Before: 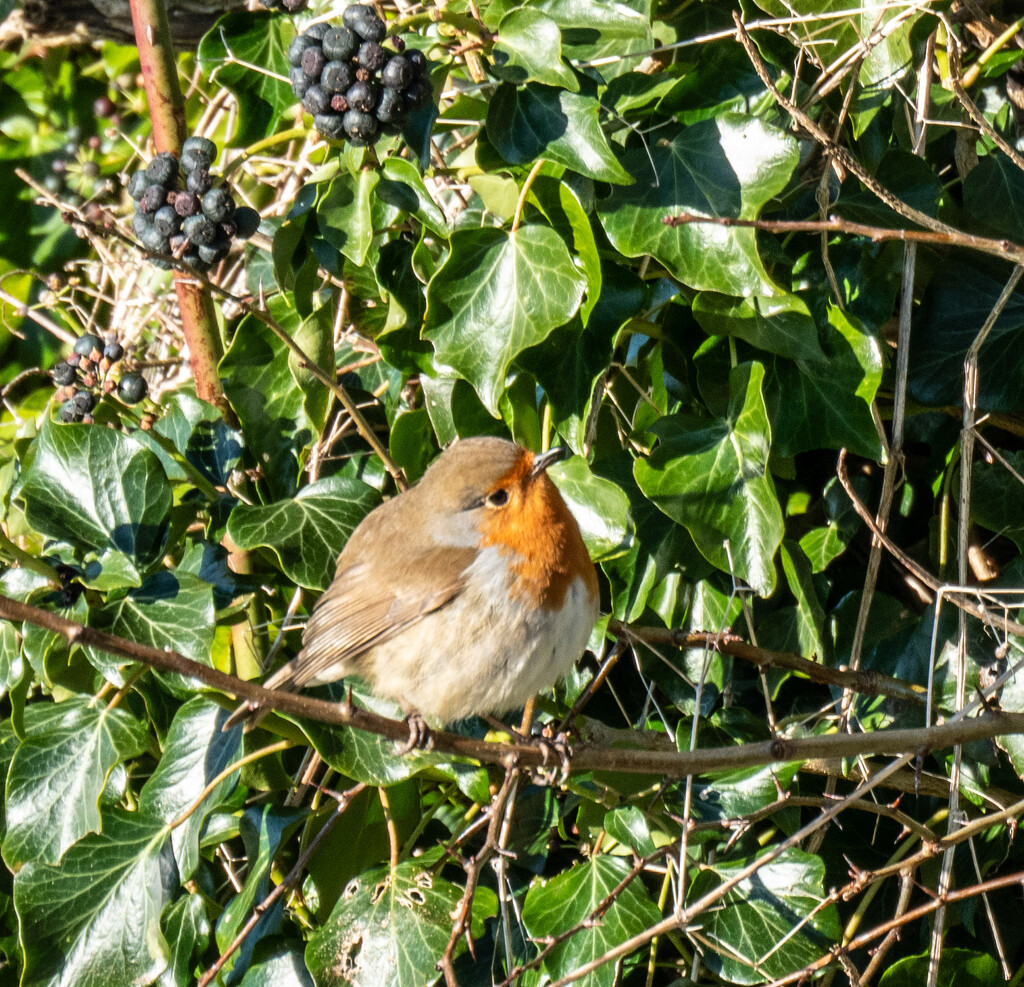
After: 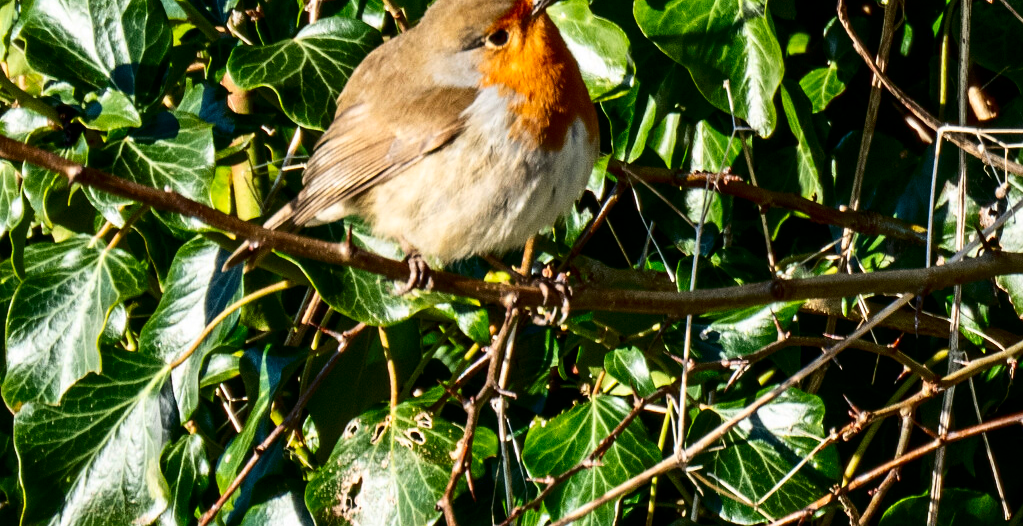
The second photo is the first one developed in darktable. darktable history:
contrast brightness saturation: contrast 0.223, brightness -0.195, saturation 0.233
crop and rotate: top 46.654%, right 0.057%
